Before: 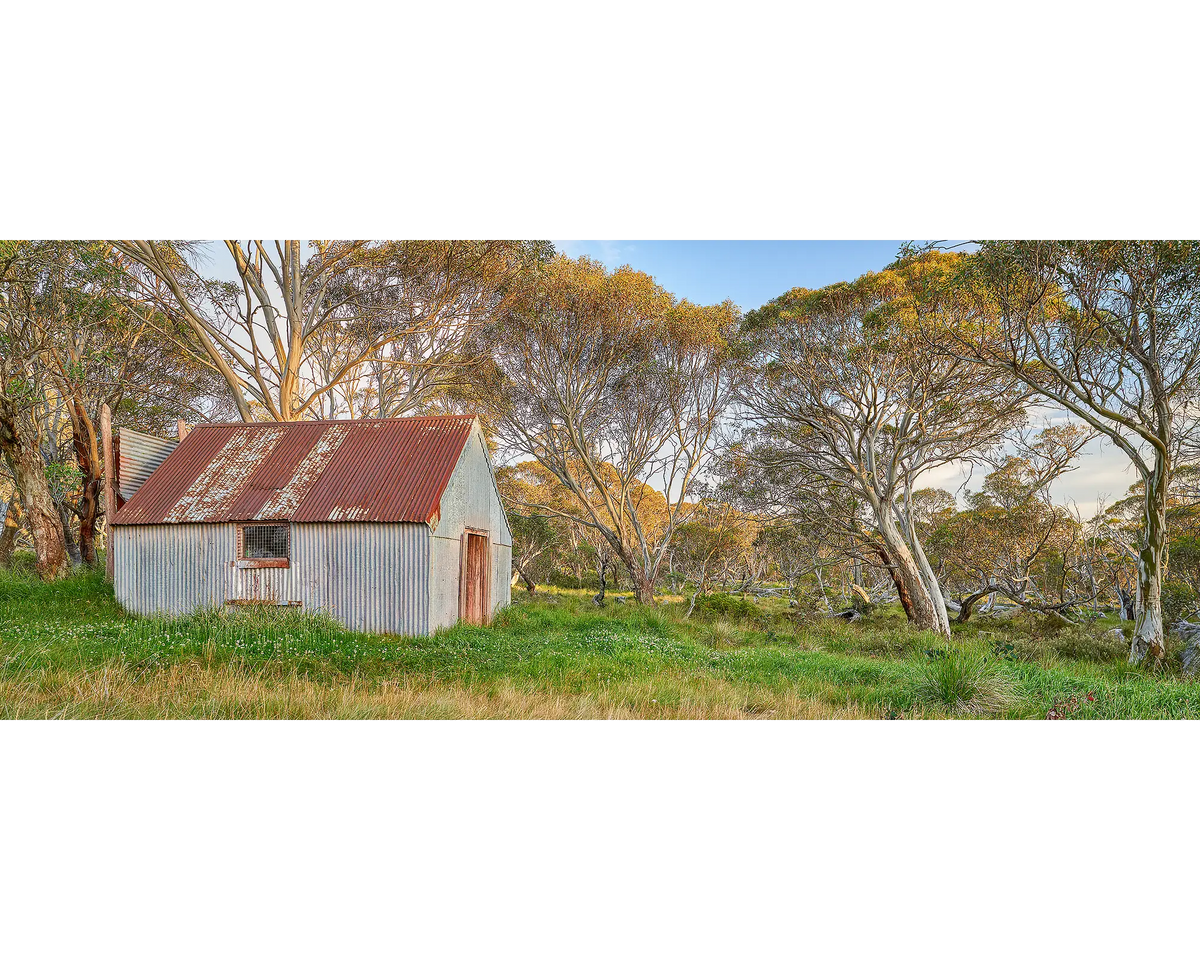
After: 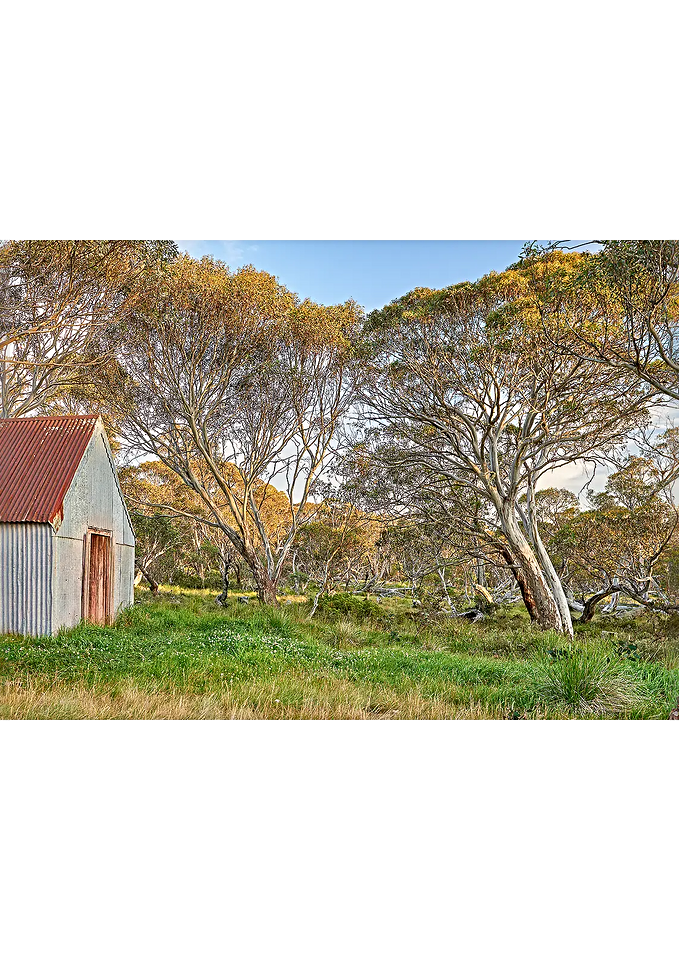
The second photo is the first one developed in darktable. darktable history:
sharpen: radius 4
crop: left 31.458%, top 0%, right 11.876%
